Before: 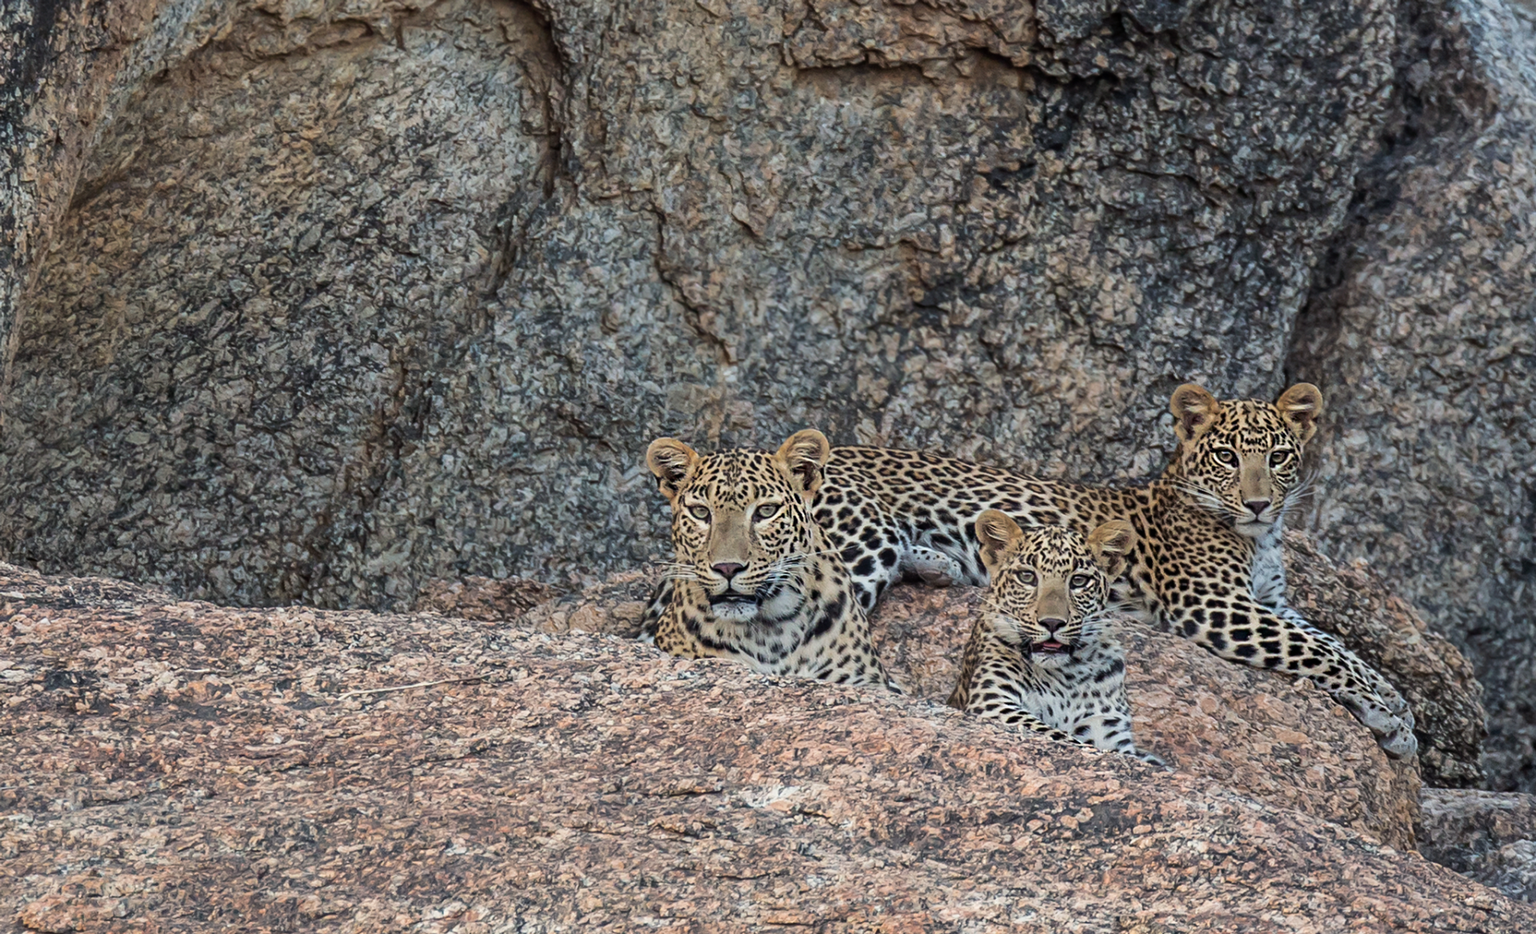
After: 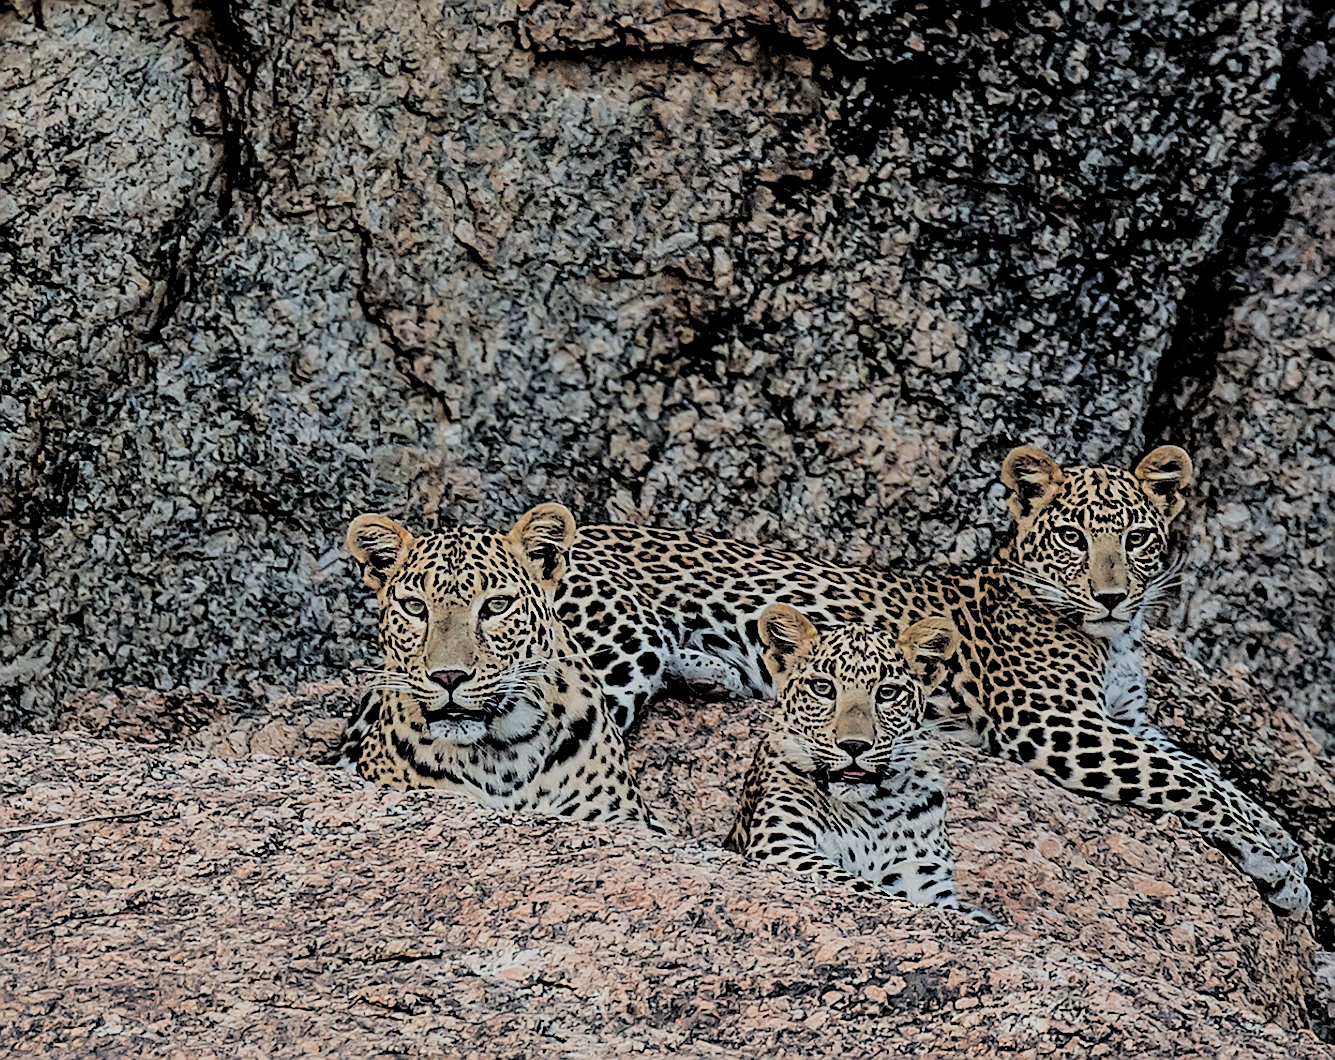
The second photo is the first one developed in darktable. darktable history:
rgb levels: levels [[0.029, 0.461, 0.922], [0, 0.5, 1], [0, 0.5, 1]]
filmic rgb: black relative exposure -4.14 EV, white relative exposure 5.1 EV, hardness 2.11, contrast 1.165
sharpen: radius 1.4, amount 1.25, threshold 0.7
crop and rotate: left 24.034%, top 2.838%, right 6.406%, bottom 6.299%
